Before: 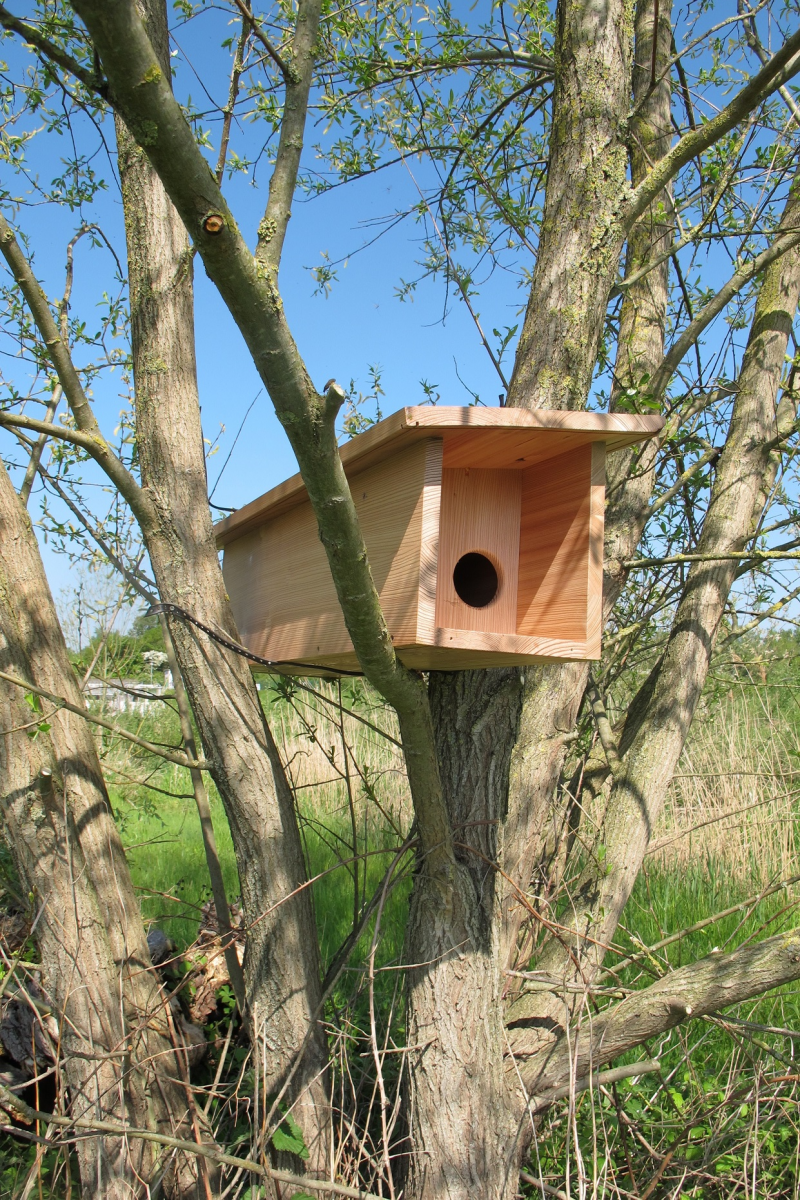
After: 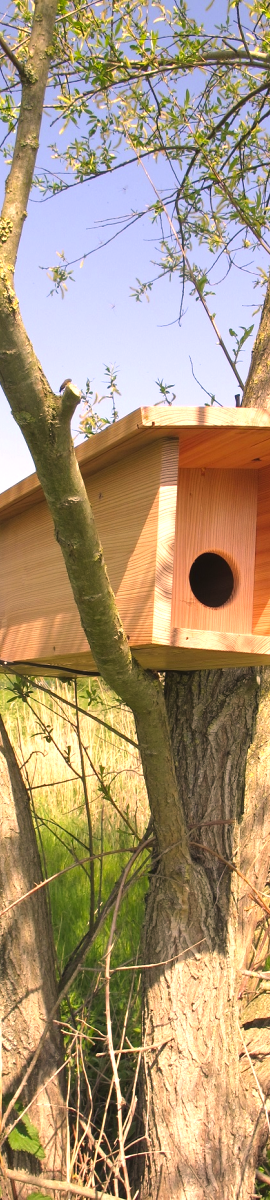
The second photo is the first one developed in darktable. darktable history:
color correction: highlights a* 17.75, highlights b* 18.88
crop: left 33.01%, right 33.141%
exposure: black level correction -0.002, exposure 0.704 EV, compensate highlight preservation false
